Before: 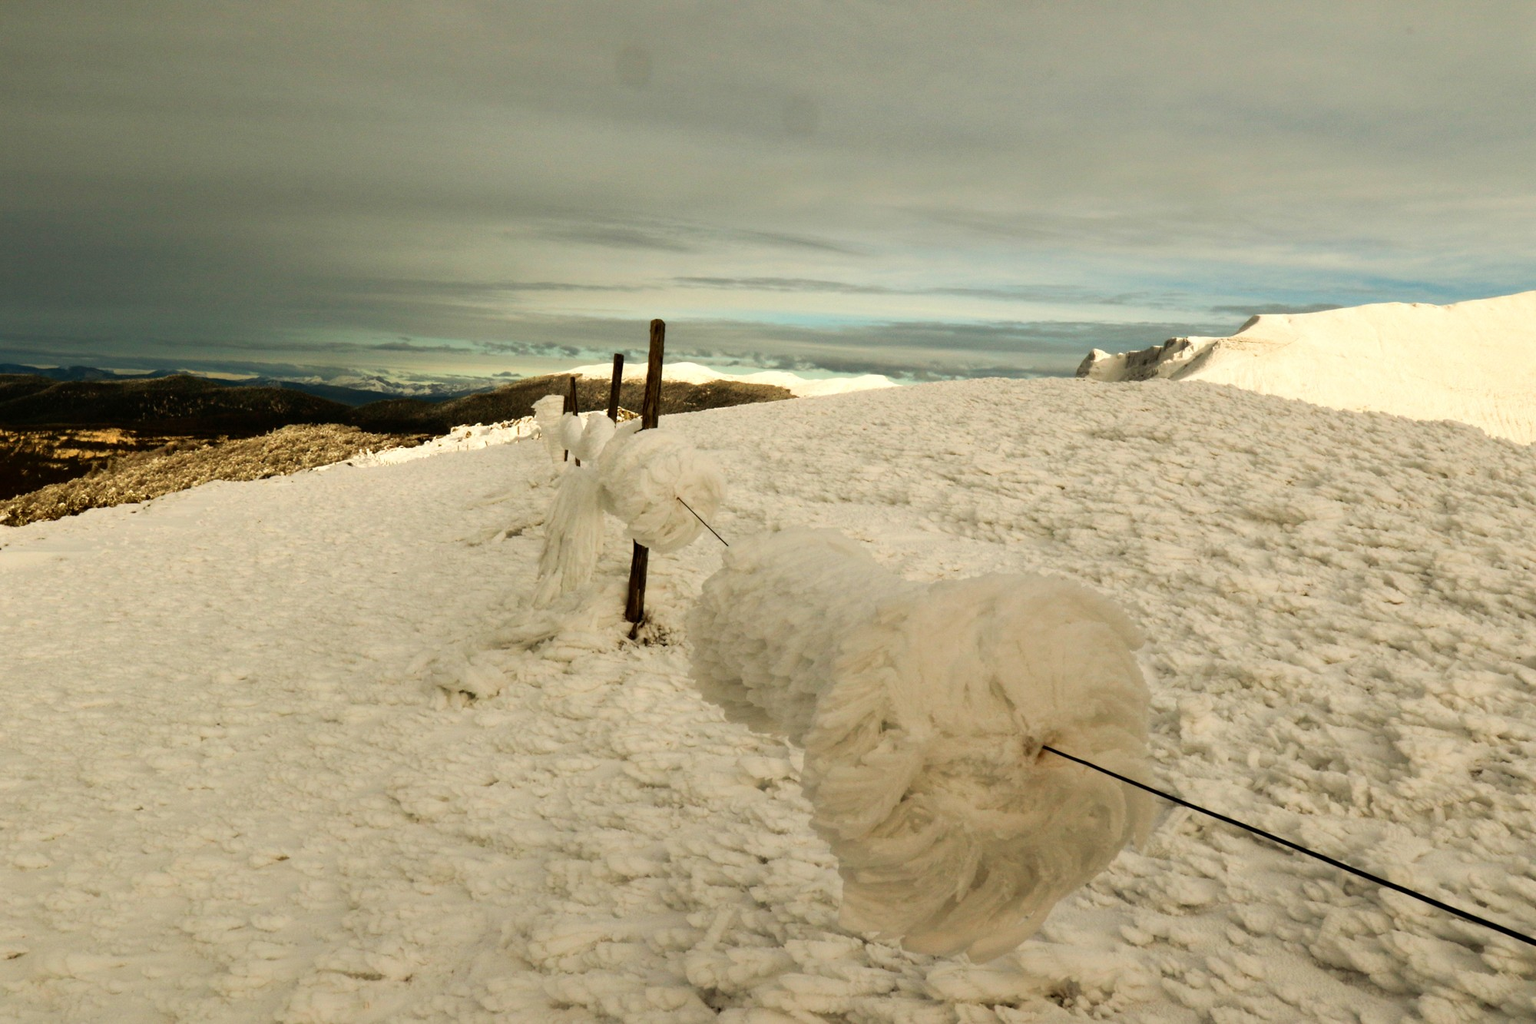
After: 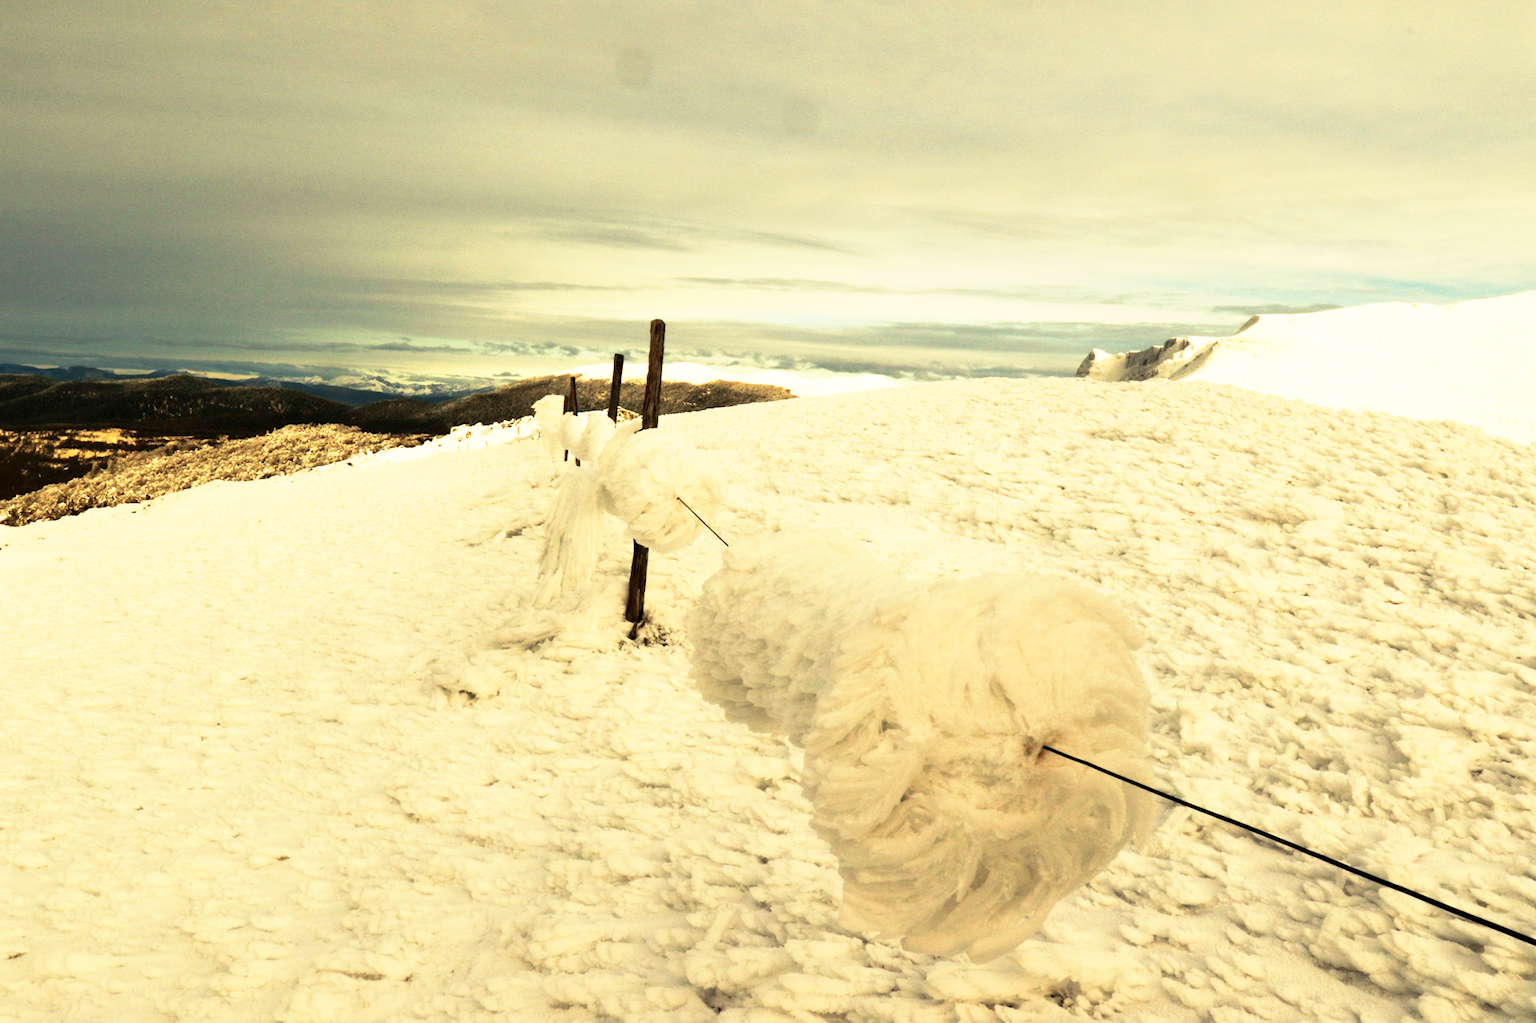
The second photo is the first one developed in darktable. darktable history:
base curve: curves: ch0 [(0, 0) (0.495, 0.917) (1, 1)], preserve colors none
color balance rgb: shadows lift › chroma 2%, shadows lift › hue 263°, highlights gain › chroma 8%, highlights gain › hue 84°, linear chroma grading › global chroma -15%, saturation formula JzAzBz (2021)
